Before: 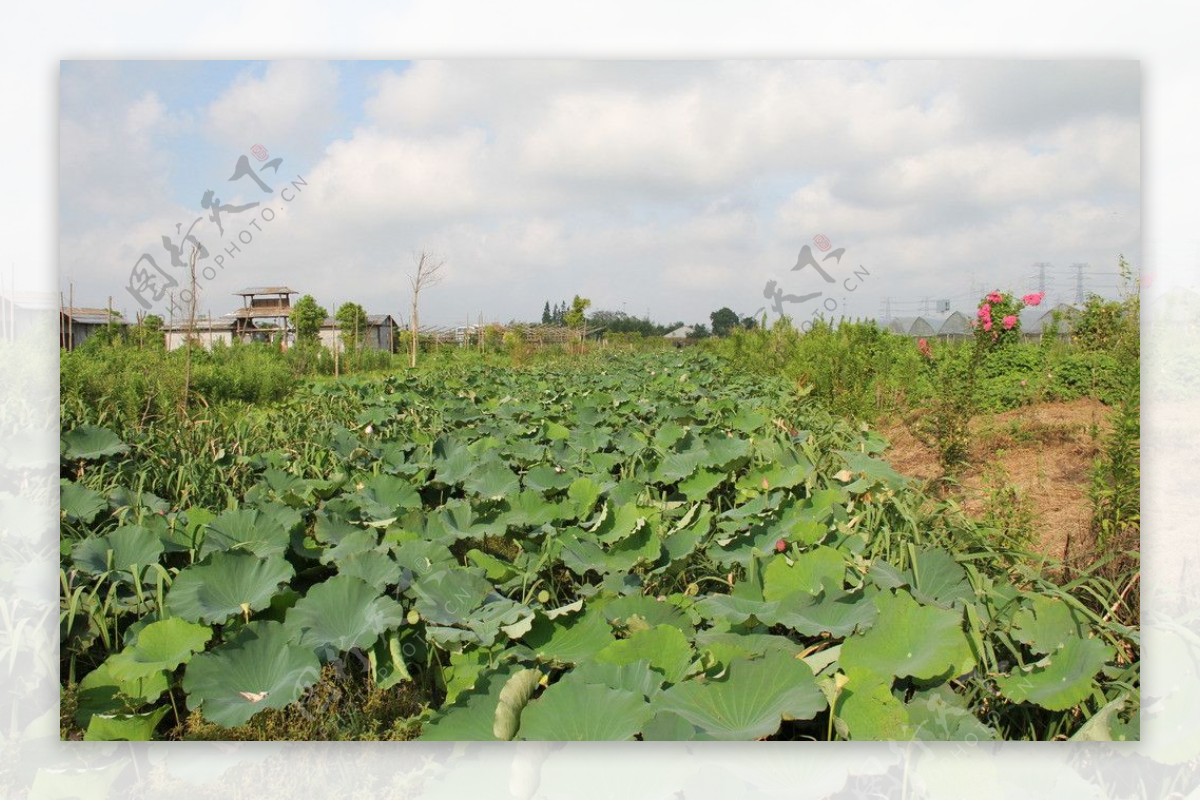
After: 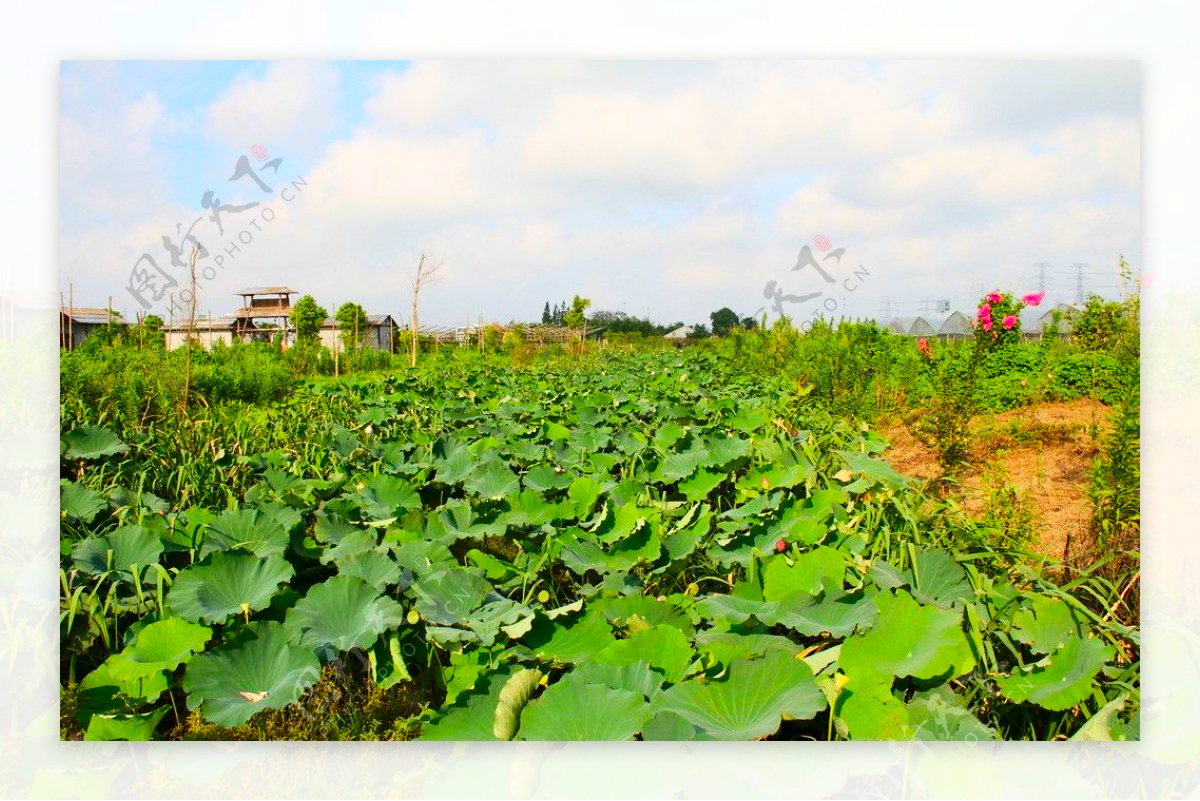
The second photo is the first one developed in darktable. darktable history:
contrast brightness saturation: contrast 0.26, brightness 0.024, saturation 0.861
